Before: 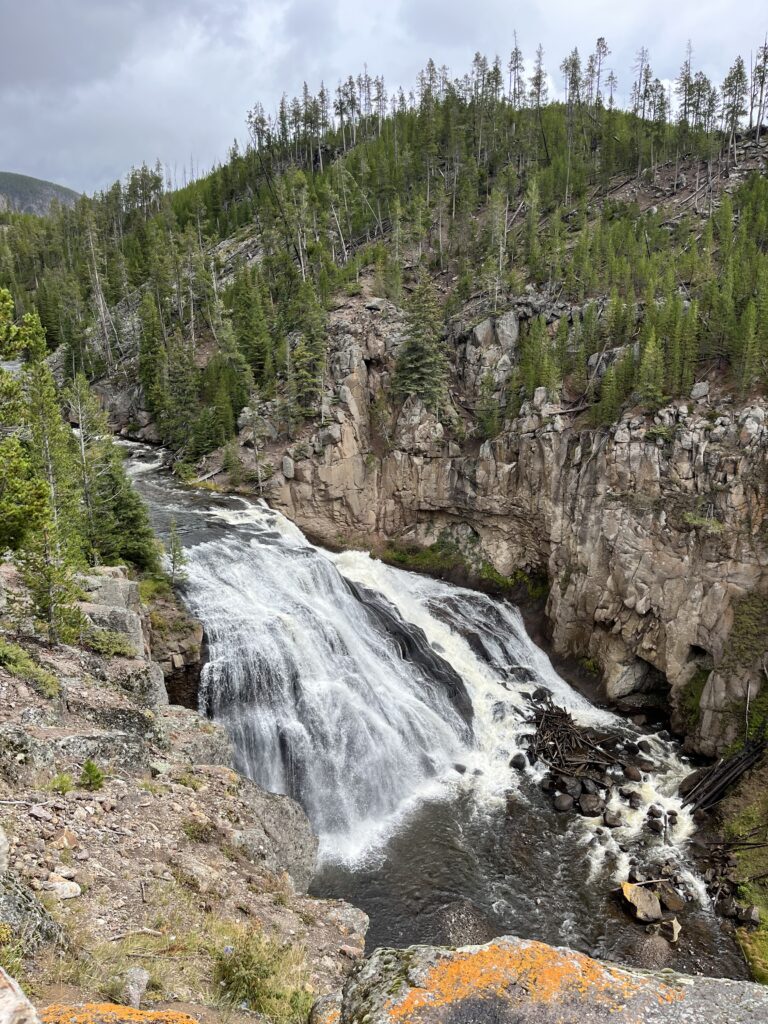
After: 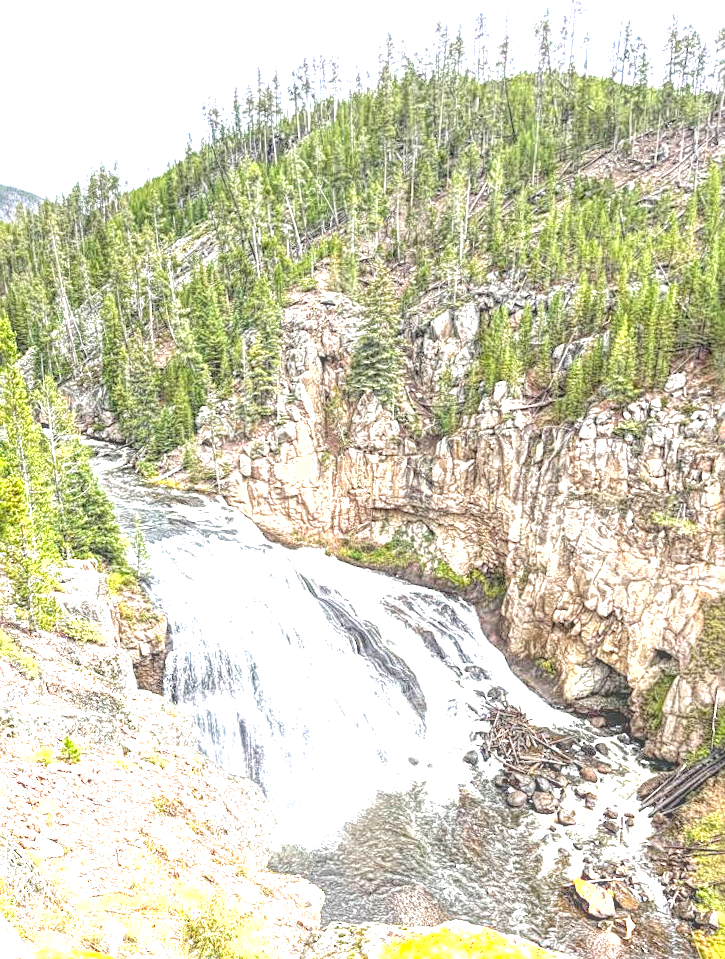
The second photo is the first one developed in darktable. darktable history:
exposure: exposure 2.25 EV, compensate highlight preservation false
rotate and perspective: rotation 0.062°, lens shift (vertical) 0.115, lens shift (horizontal) -0.133, crop left 0.047, crop right 0.94, crop top 0.061, crop bottom 0.94
sharpen: radius 2.531, amount 0.628
local contrast: highlights 20%, shadows 30%, detail 200%, midtone range 0.2
graduated density: on, module defaults
